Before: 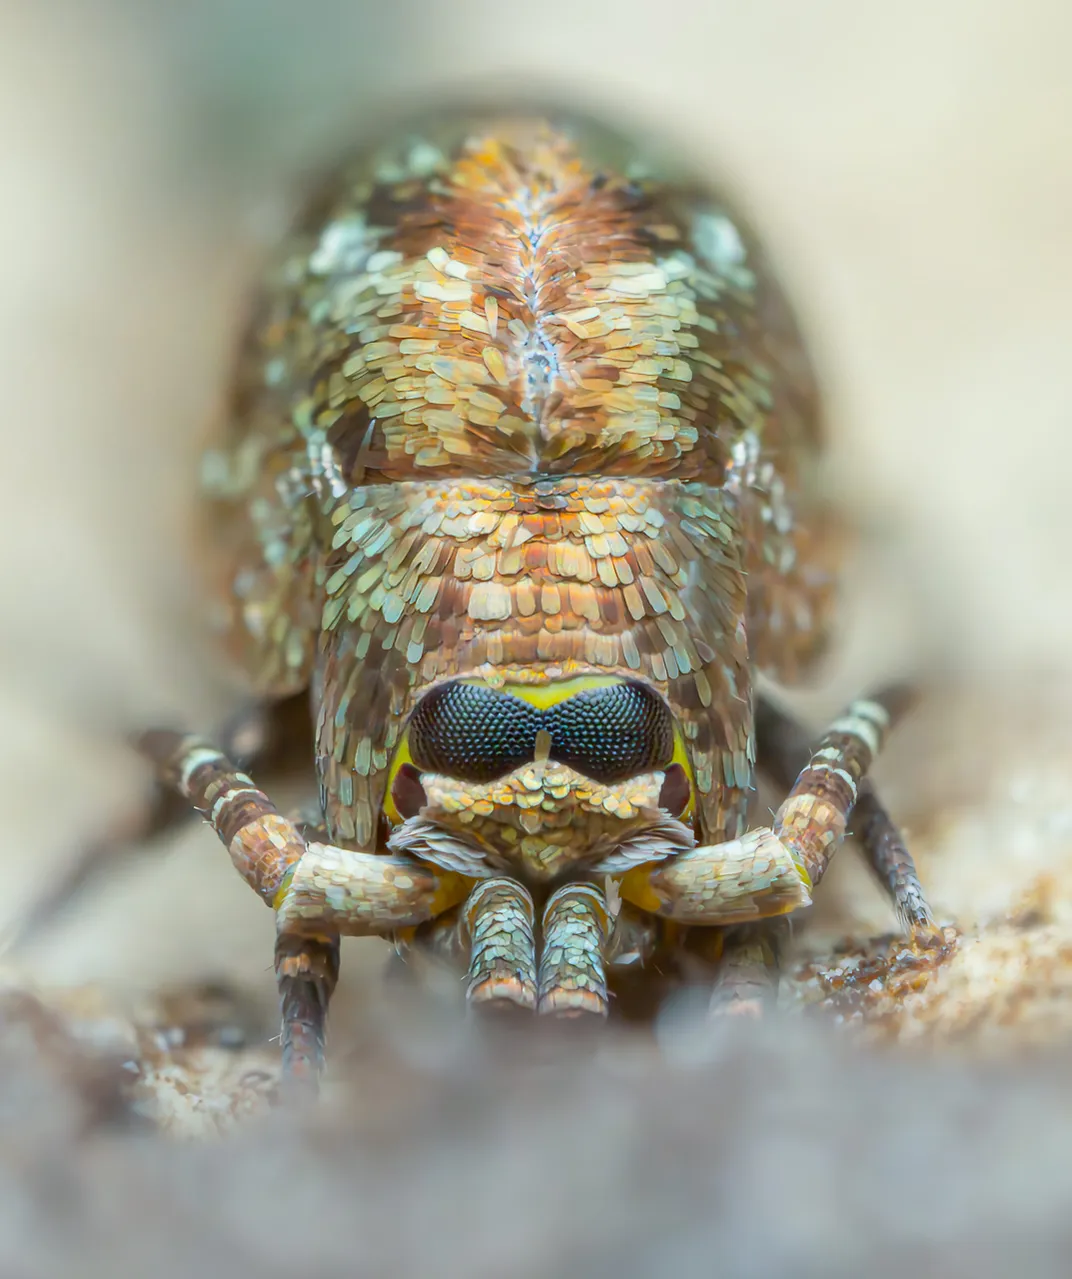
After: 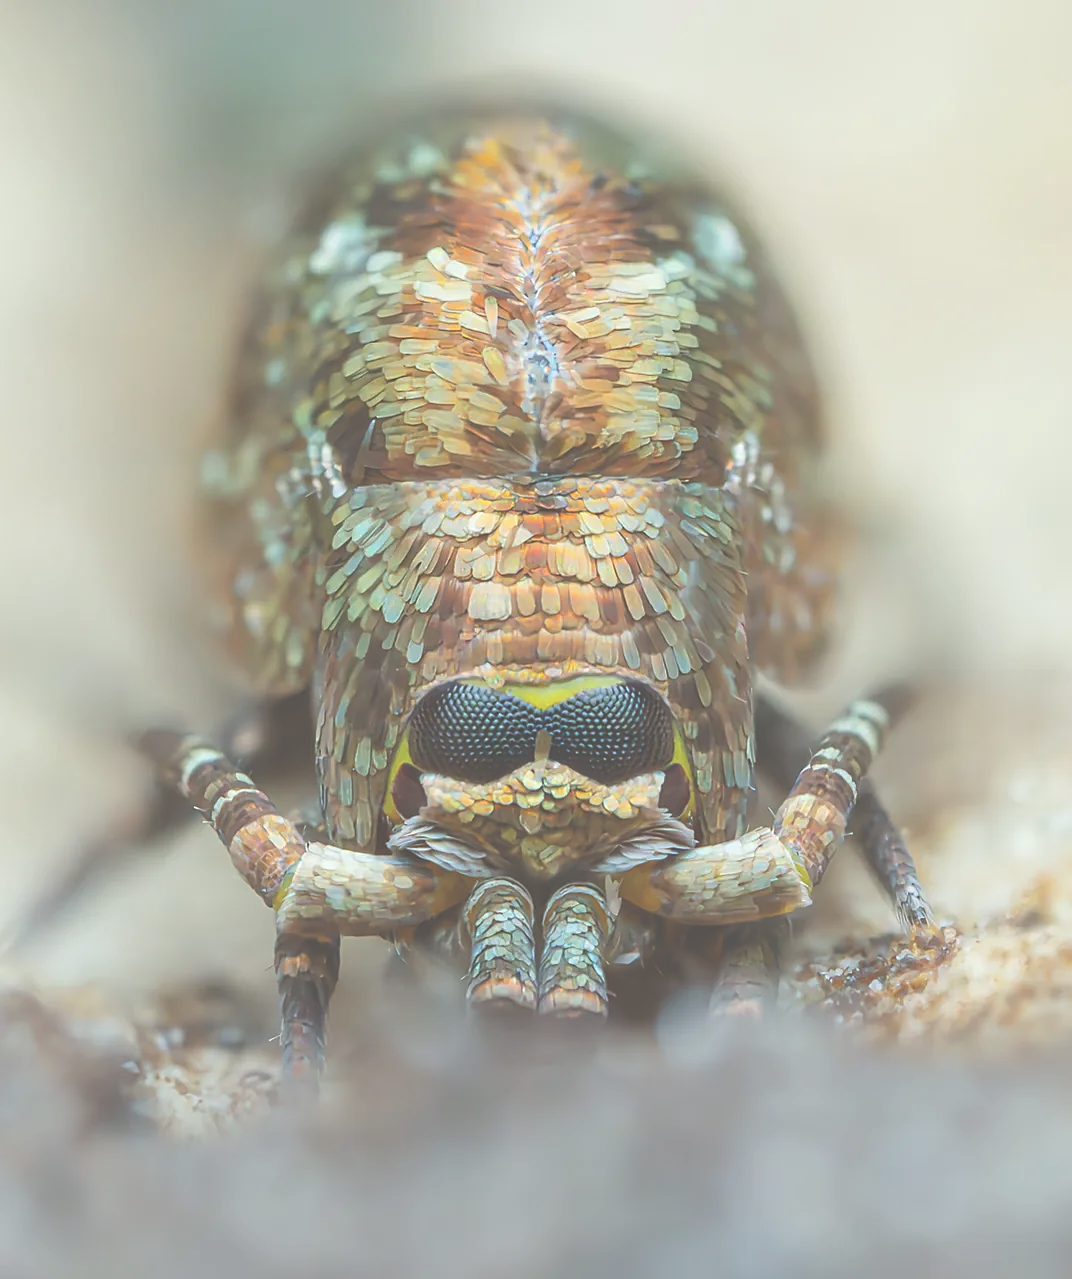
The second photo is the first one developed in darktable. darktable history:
sharpen: on, module defaults
exposure: black level correction -0.086, compensate exposure bias true, compensate highlight preservation false
